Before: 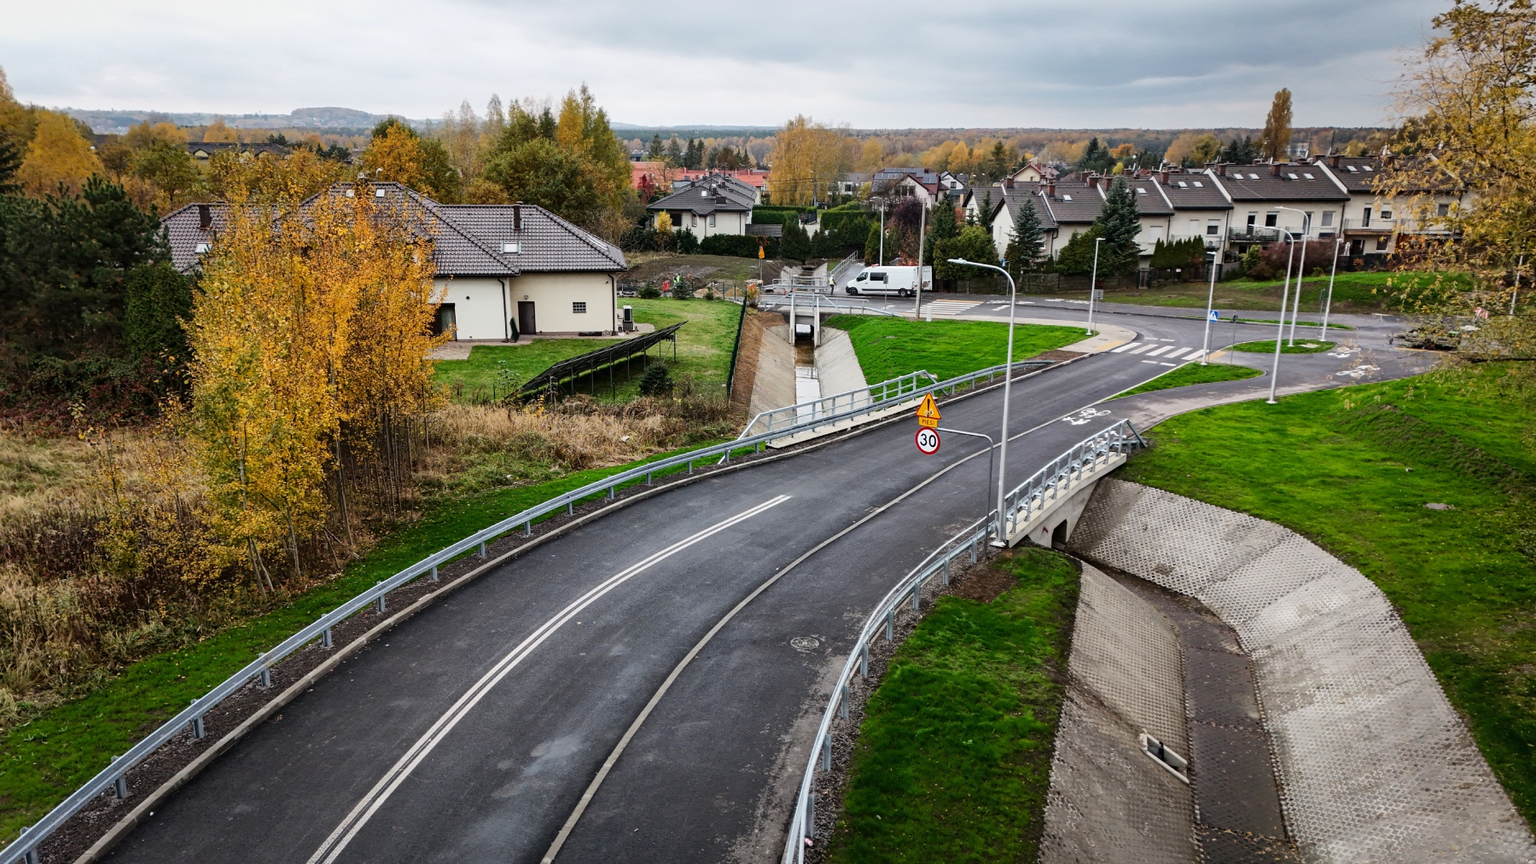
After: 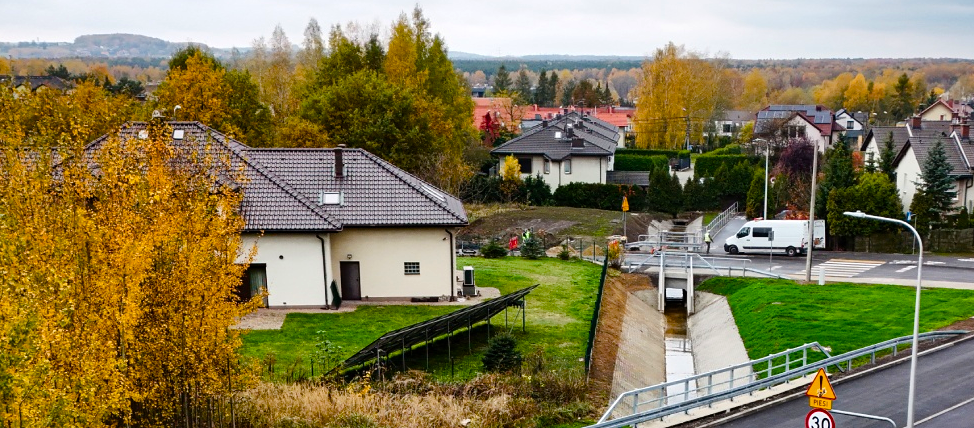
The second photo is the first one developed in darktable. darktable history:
color balance rgb: power › hue 329.85°, perceptual saturation grading › global saturation 27.289%, perceptual saturation grading › highlights -28.022%, perceptual saturation grading › mid-tones 15.759%, perceptual saturation grading › shadows 33.26%, global vibrance 26.556%, contrast 6.188%
crop: left 14.863%, top 9.154%, right 30.986%, bottom 48.557%
